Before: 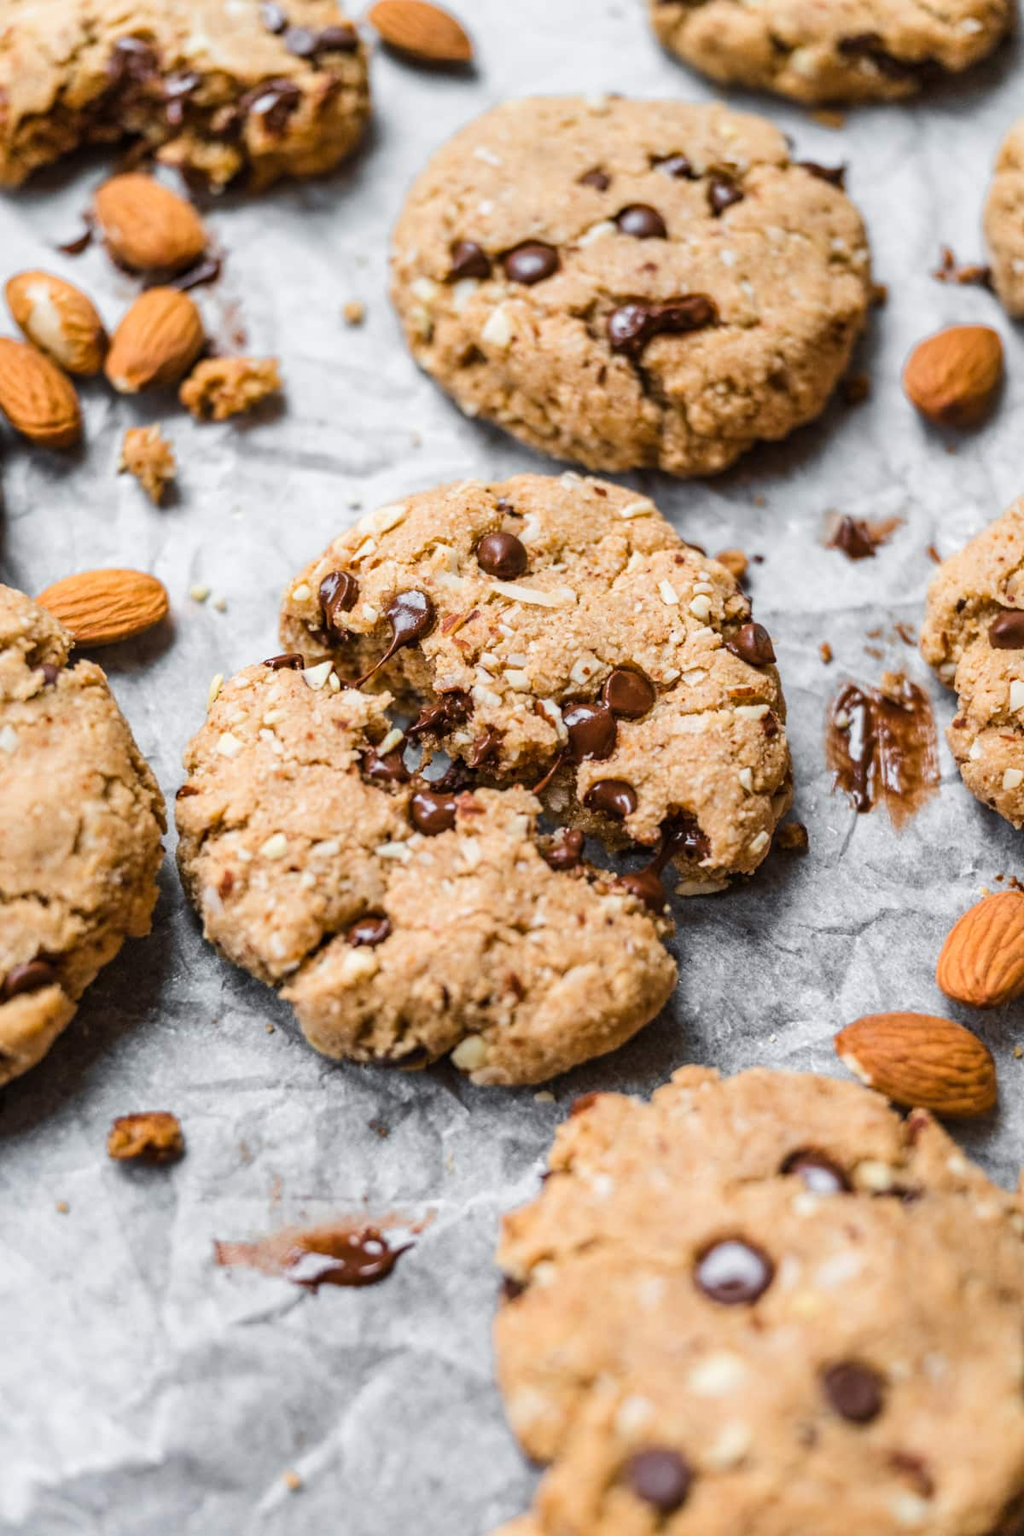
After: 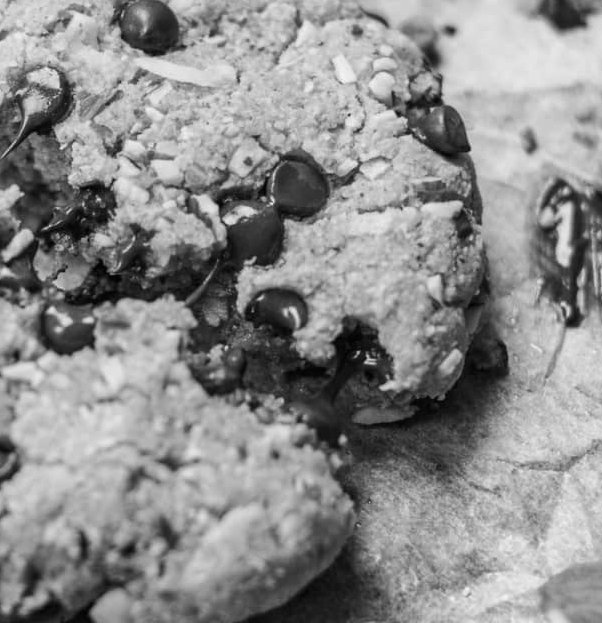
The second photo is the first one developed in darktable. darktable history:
crop: left 36.607%, top 34.735%, right 13.146%, bottom 30.611%
velvia: on, module defaults
exposure: compensate highlight preservation false
color calibration: output gray [0.267, 0.423, 0.261, 0], illuminant same as pipeline (D50), adaptation none (bypass)
